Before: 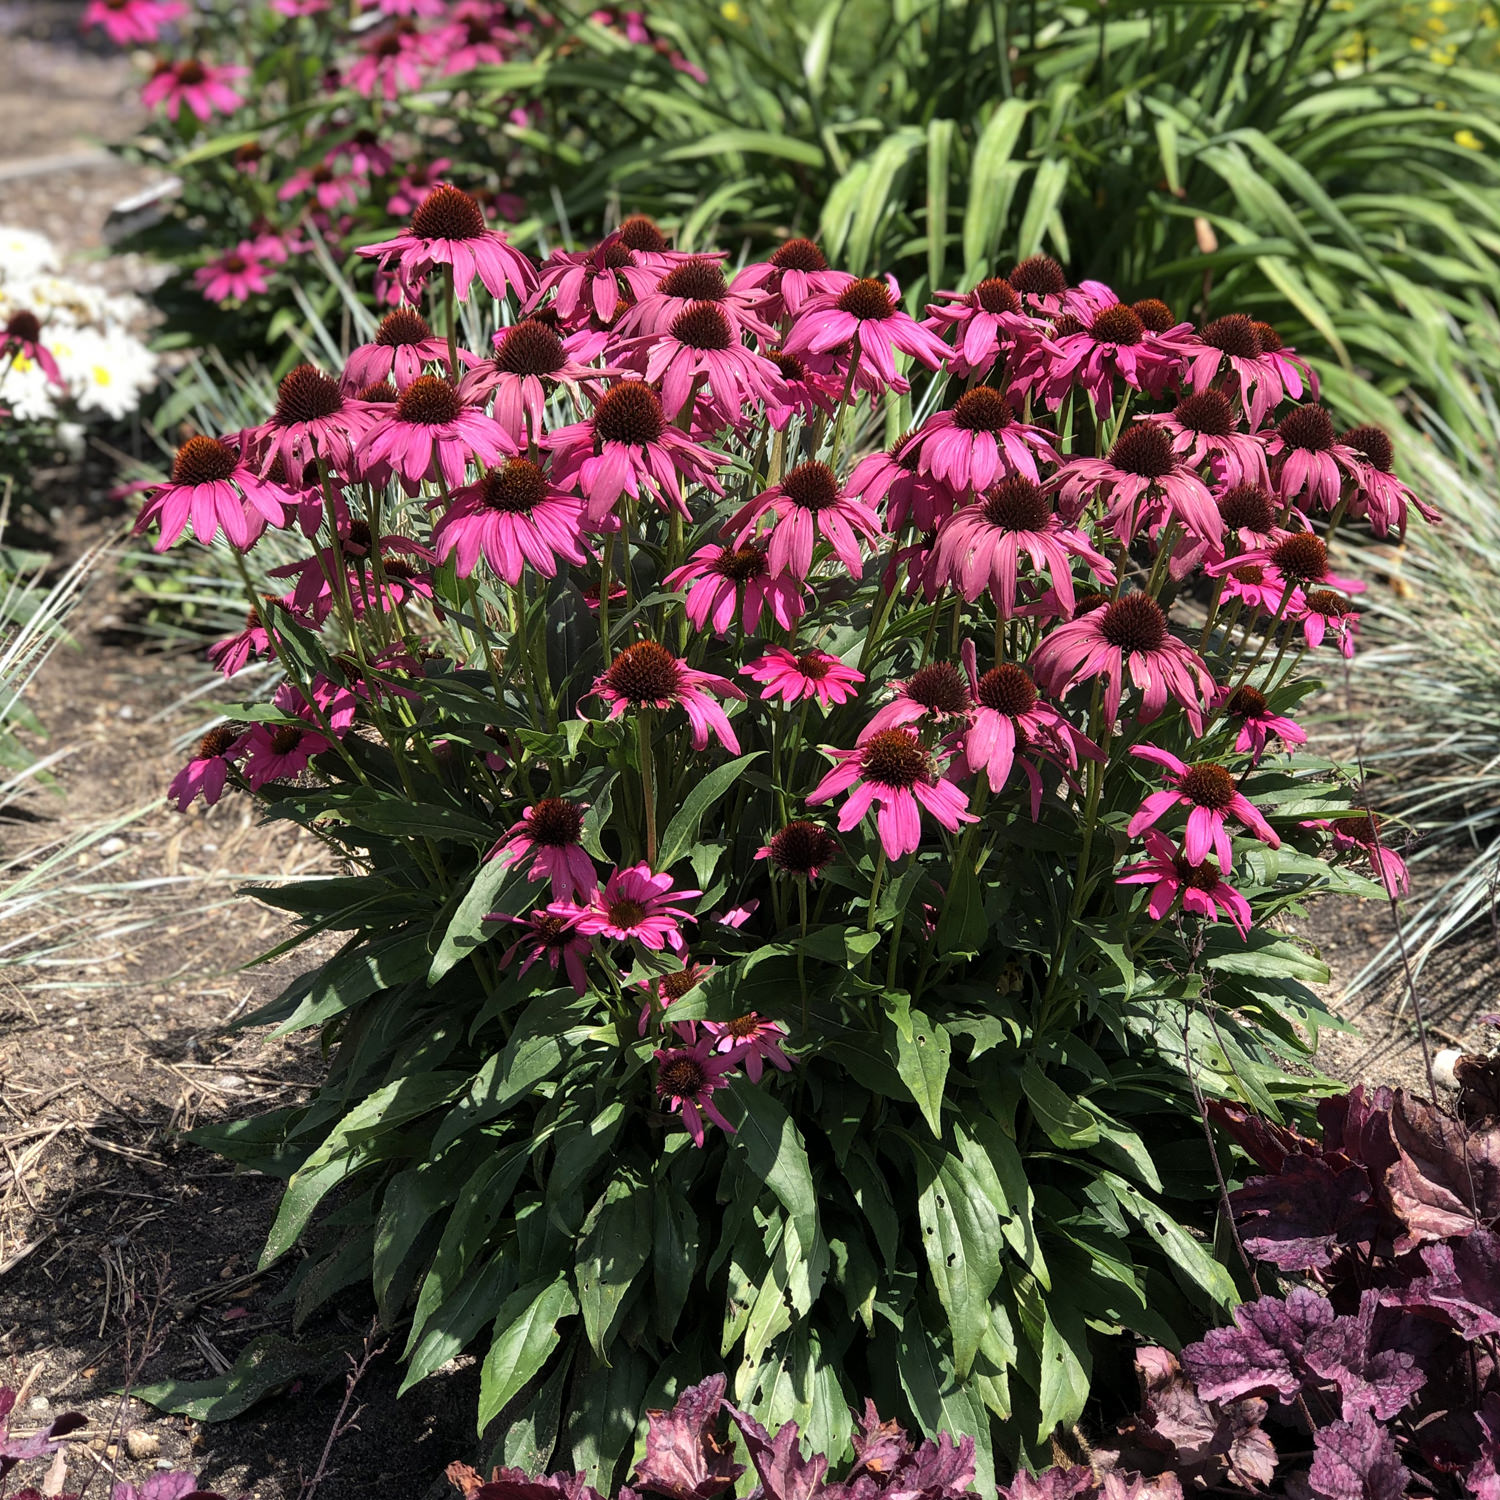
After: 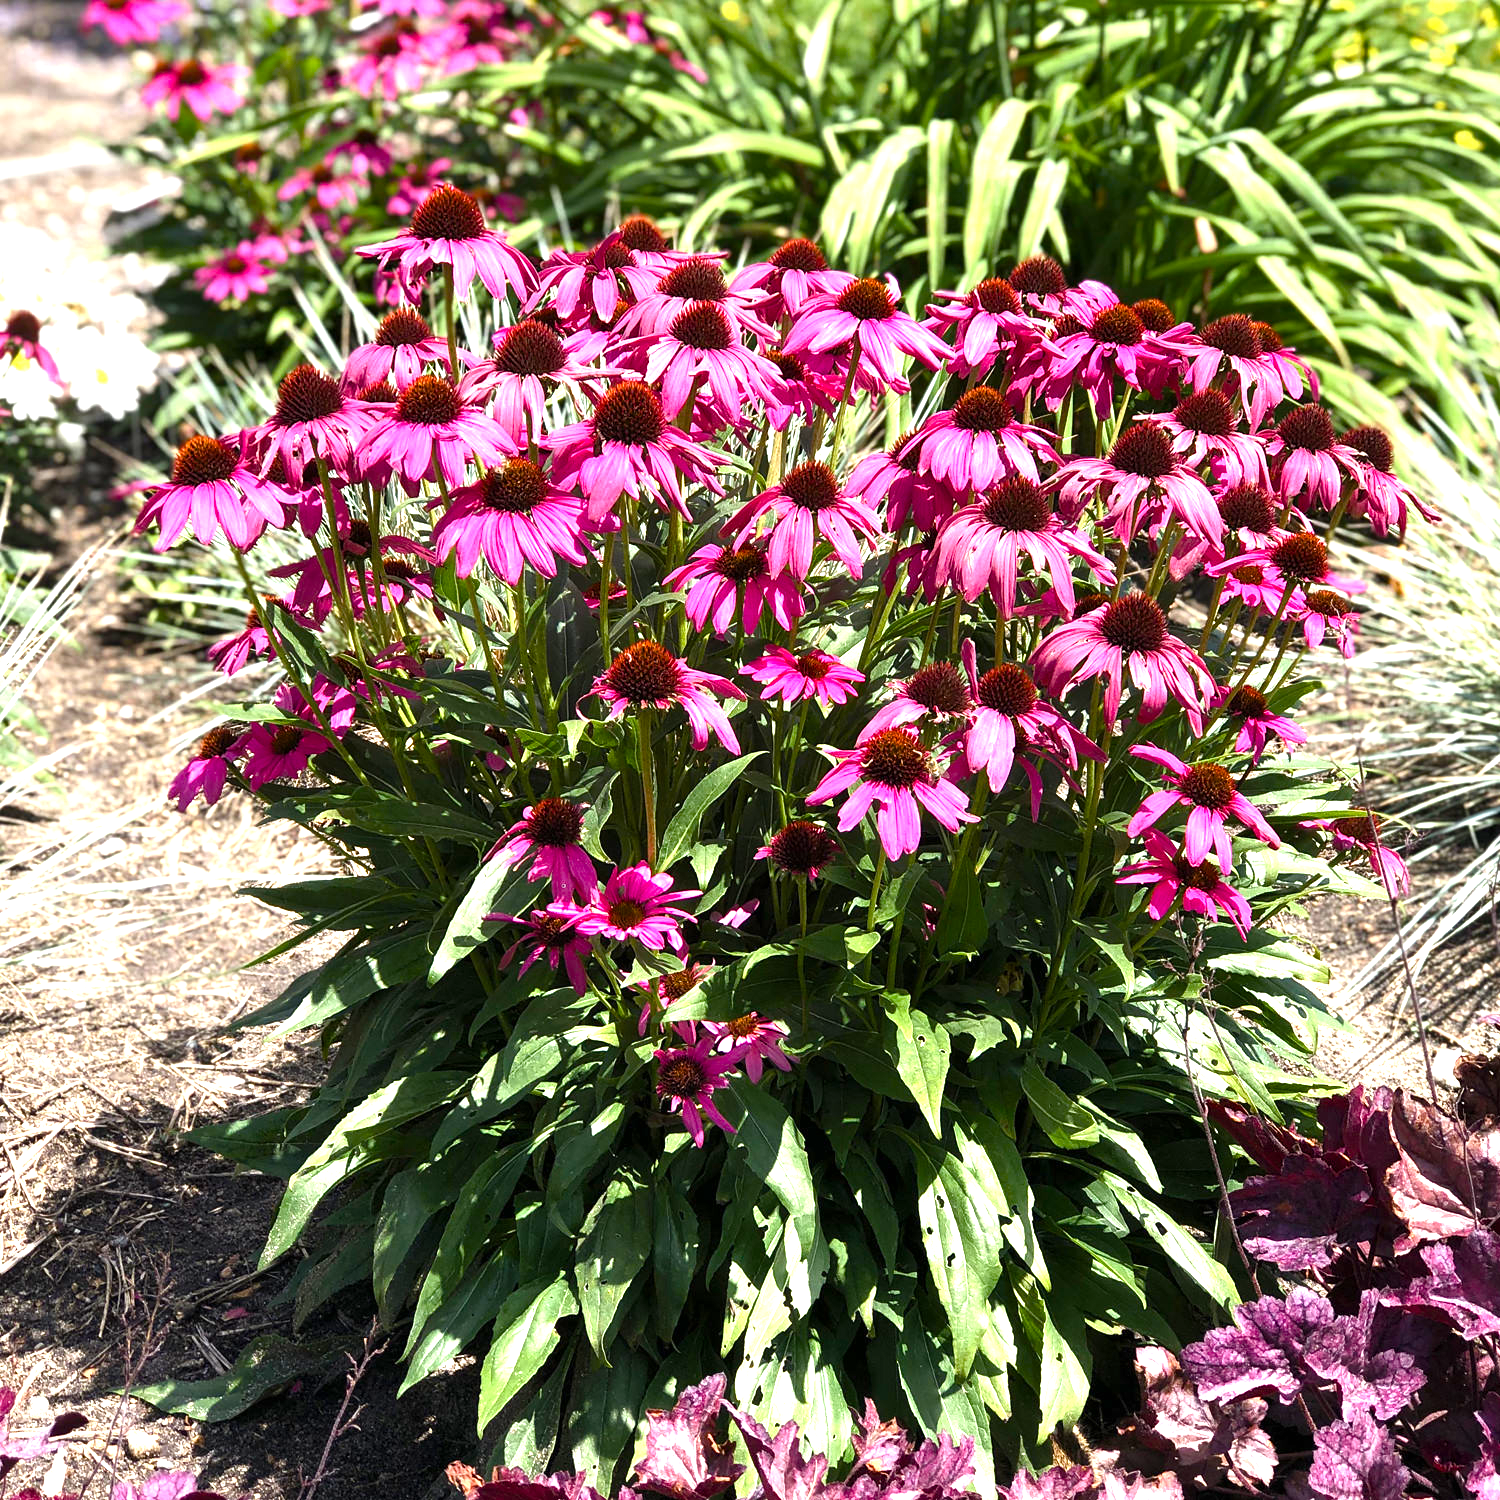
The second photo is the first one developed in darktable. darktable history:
color balance rgb: perceptual saturation grading › mid-tones 6.33%, perceptual saturation grading › shadows 72.44%, perceptual brilliance grading › highlights 11.59%, contrast 5.05%
exposure: black level correction 0, exposure 0.9 EV, compensate highlight preservation false
tone equalizer: on, module defaults
